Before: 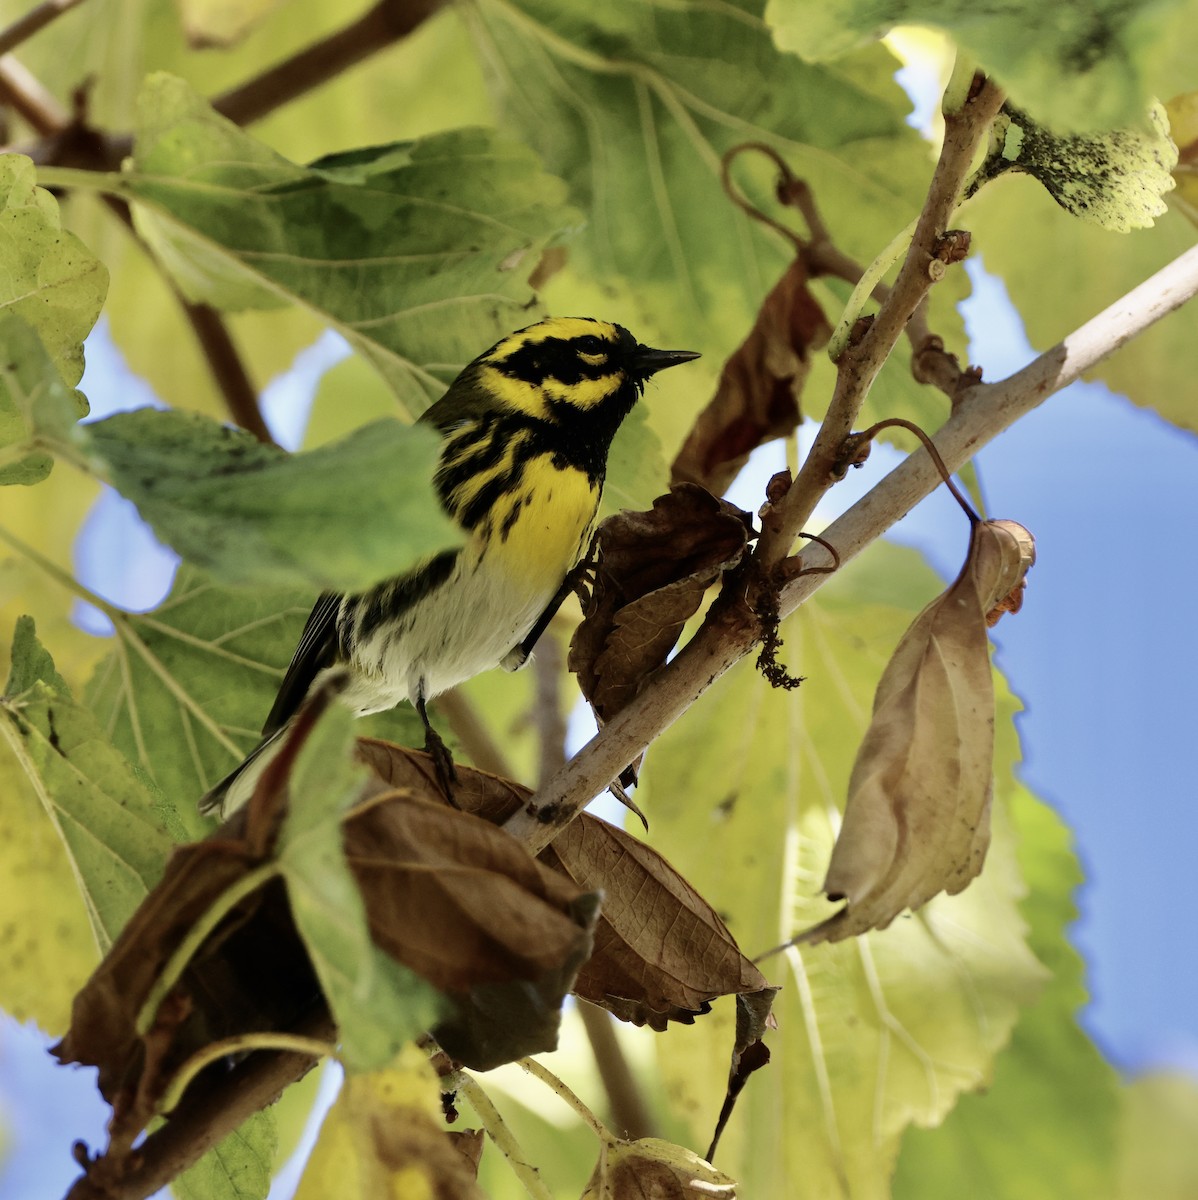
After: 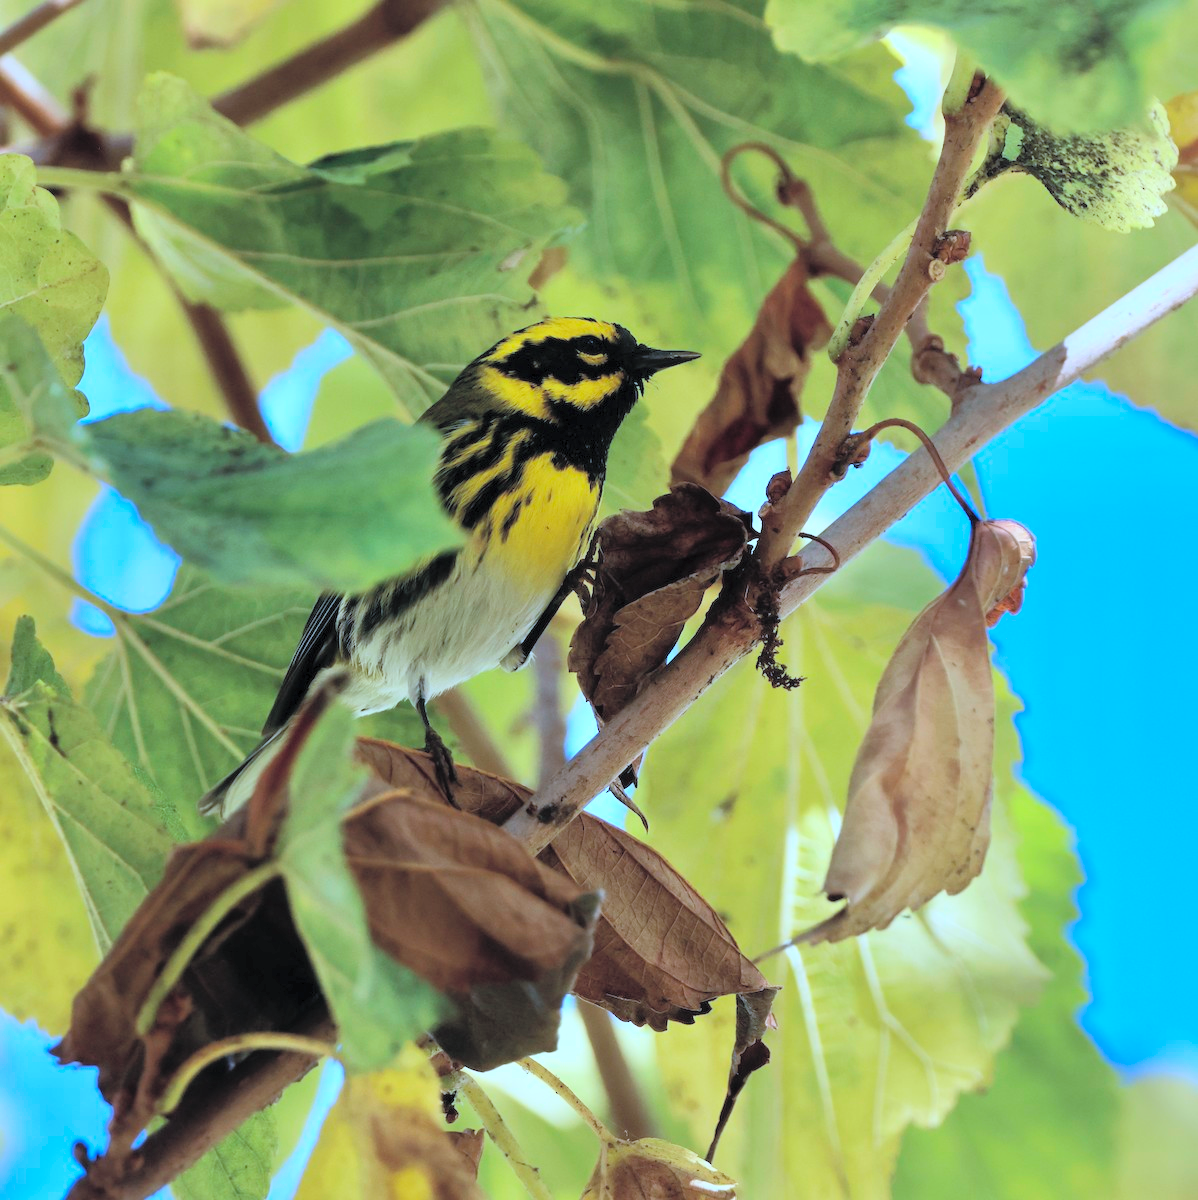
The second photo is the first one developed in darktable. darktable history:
shadows and highlights: radius 0.1, shadows 42.46, white point adjustment -2.28, highlights 8.77, shadows color adjustment 0%, highlights color adjustment 29.47%, soften with gaussian
tone curve: curves: ch0 [(0, 0) (0.202, 0.117) (1, 1)], color space Lab, linked channels
contrast brightness saturation: contrast 0.09, brightness 0.38, saturation 0.45
color correction: highlights a* -6.82, highlights b* -40
